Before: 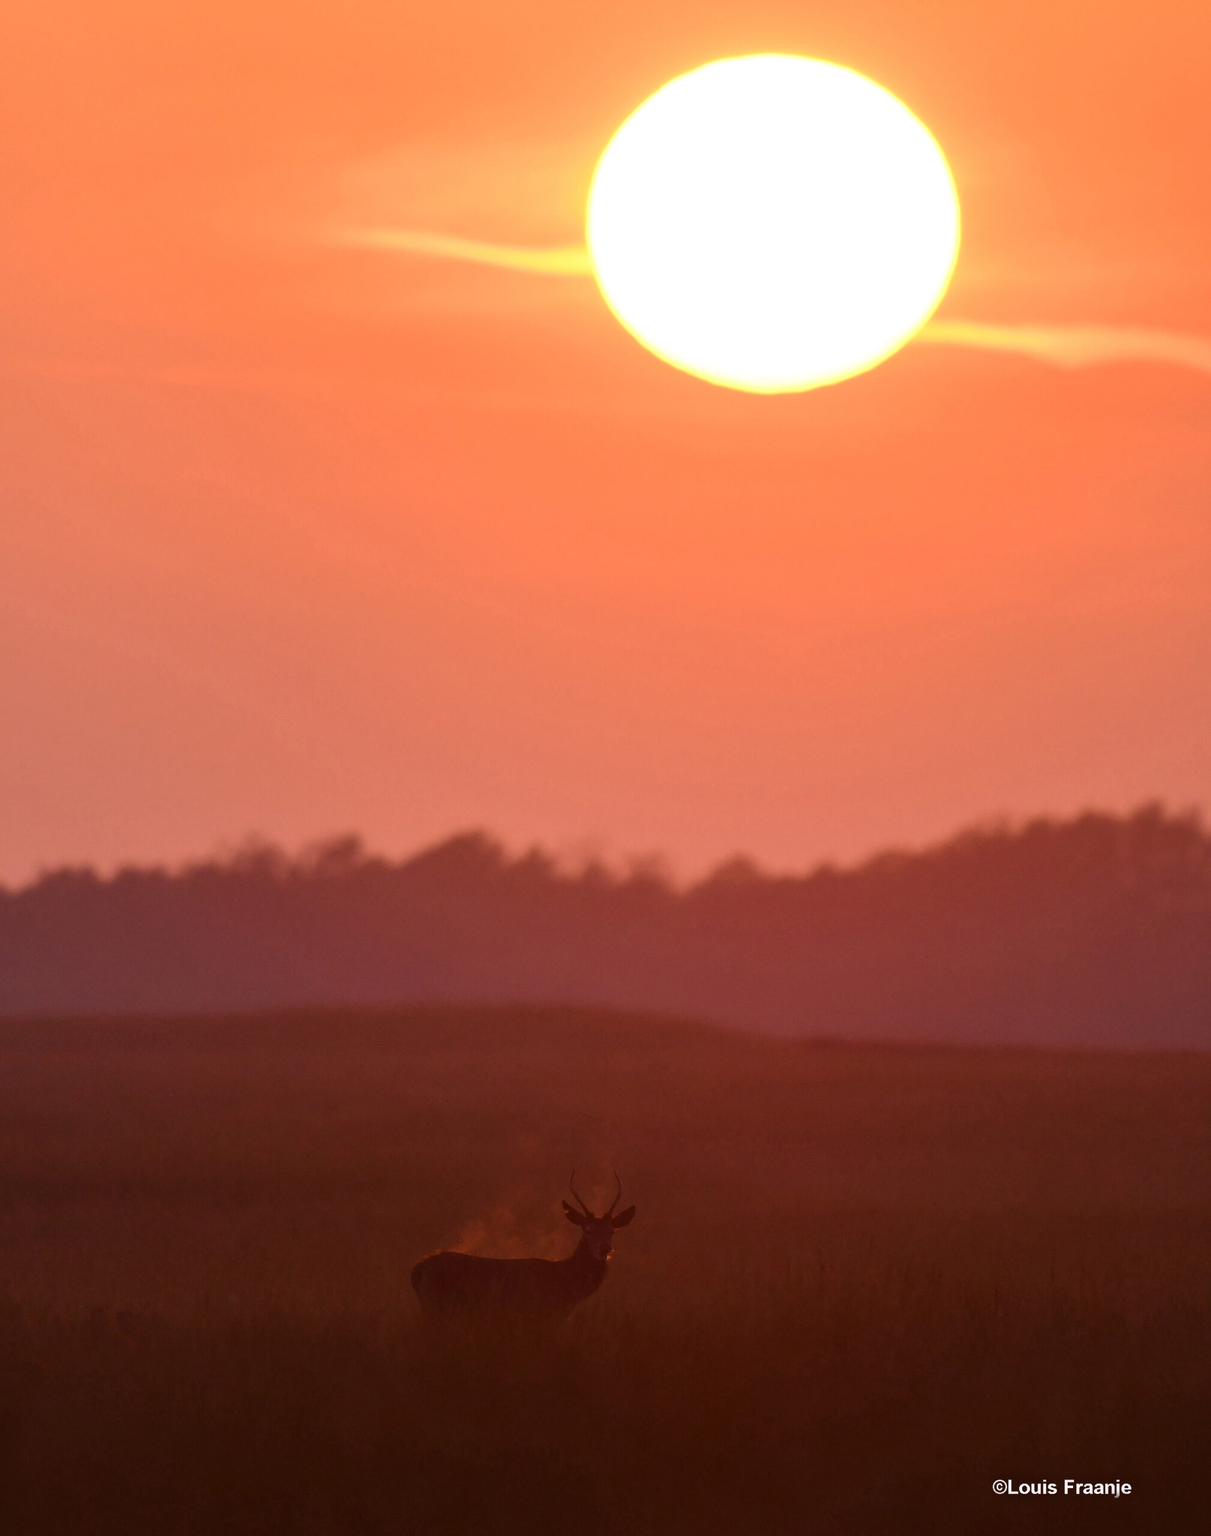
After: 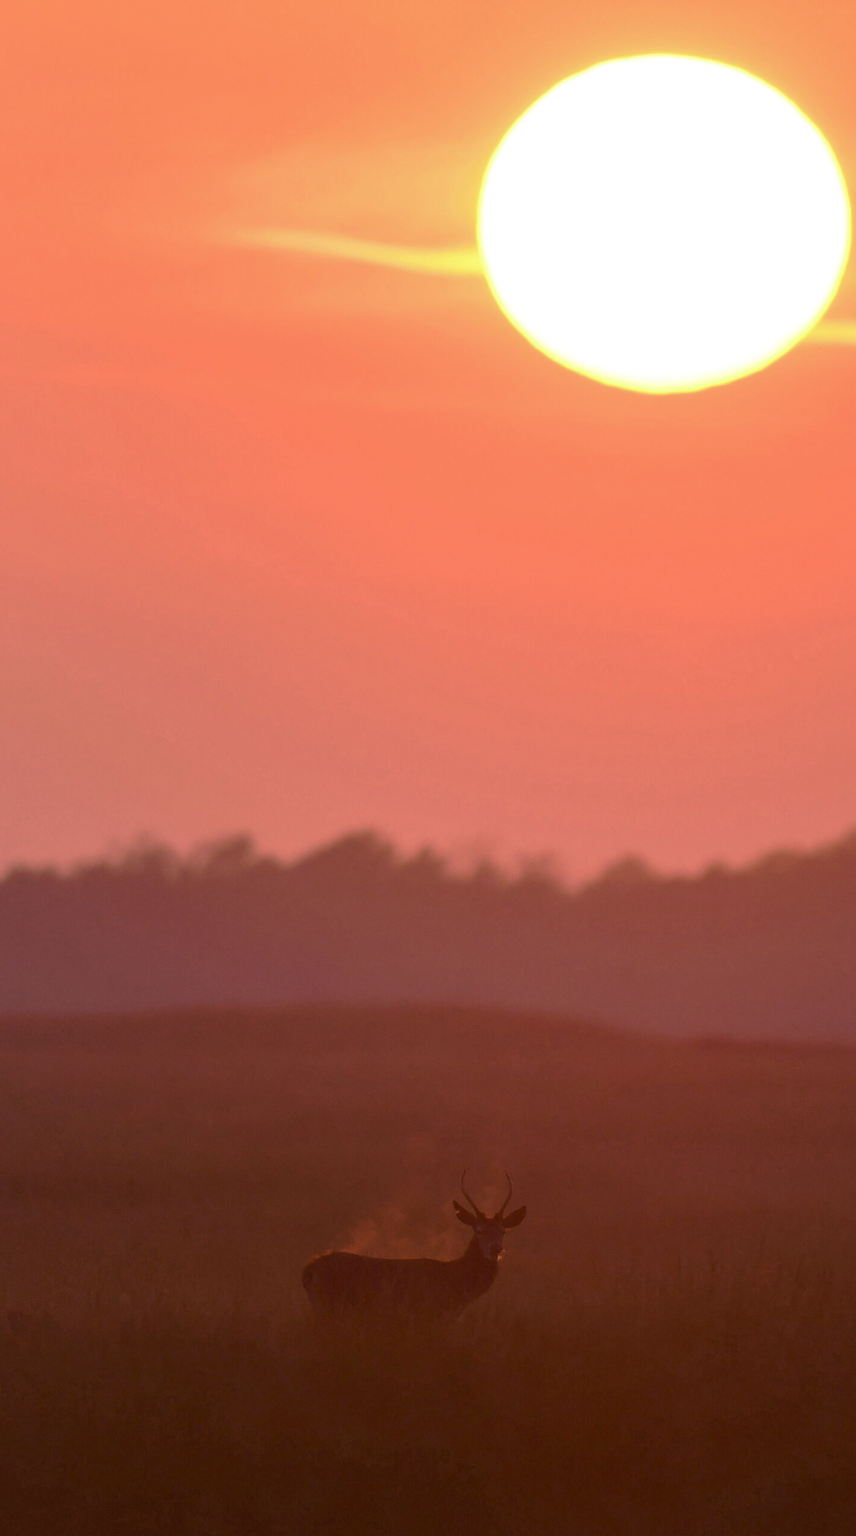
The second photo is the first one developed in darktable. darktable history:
crop and rotate: left 9.061%, right 20.142%
tone curve: curves: ch0 [(0, 0) (0.003, 0.005) (0.011, 0.016) (0.025, 0.036) (0.044, 0.071) (0.069, 0.112) (0.1, 0.149) (0.136, 0.187) (0.177, 0.228) (0.224, 0.272) (0.277, 0.32) (0.335, 0.374) (0.399, 0.429) (0.468, 0.479) (0.543, 0.538) (0.623, 0.609) (0.709, 0.697) (0.801, 0.789) (0.898, 0.876) (1, 1)], preserve colors none
